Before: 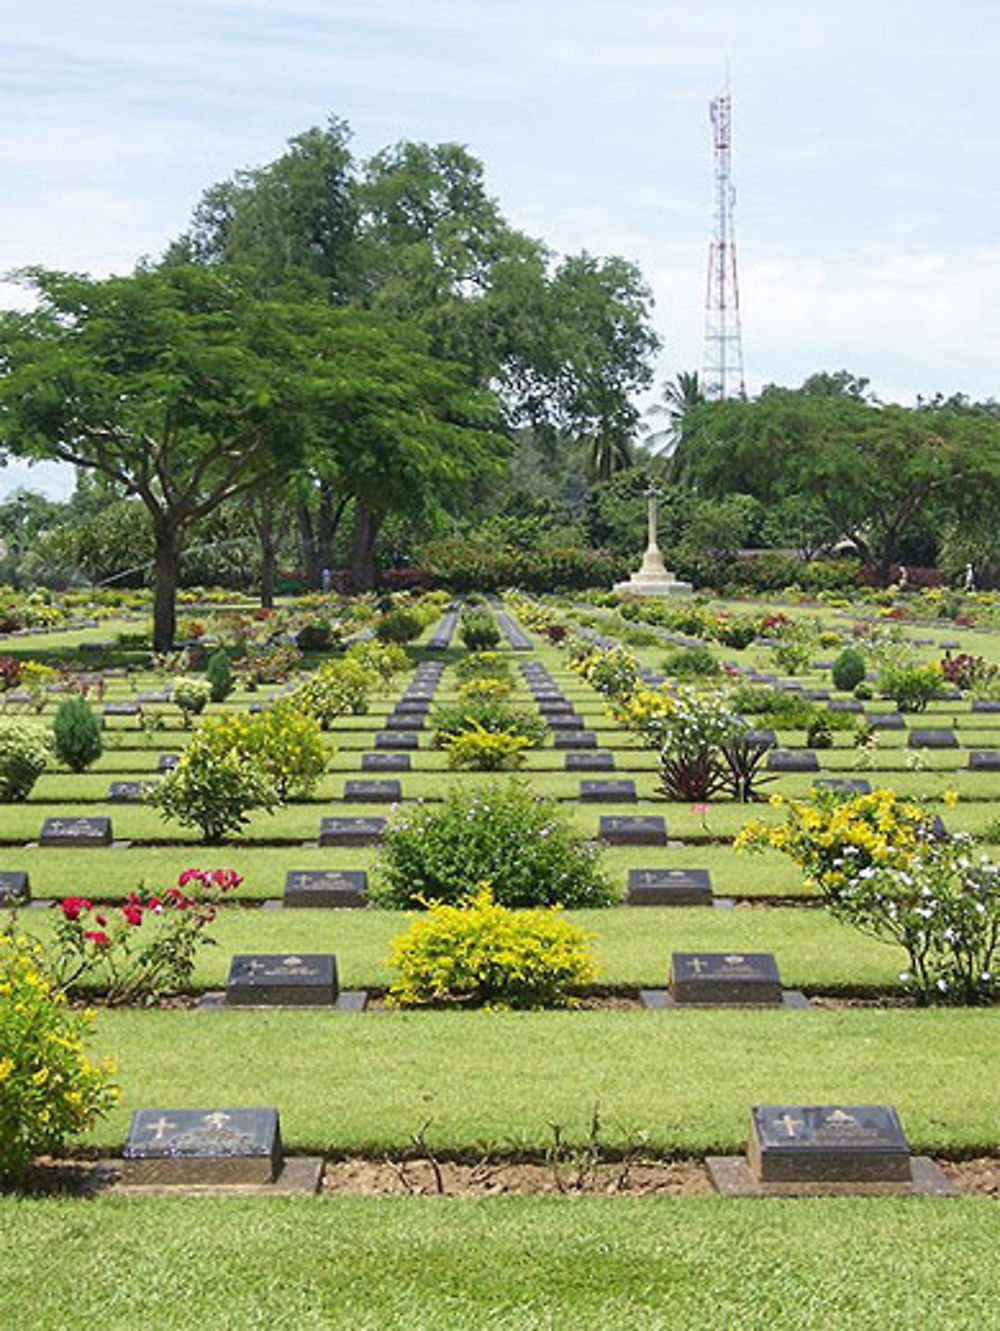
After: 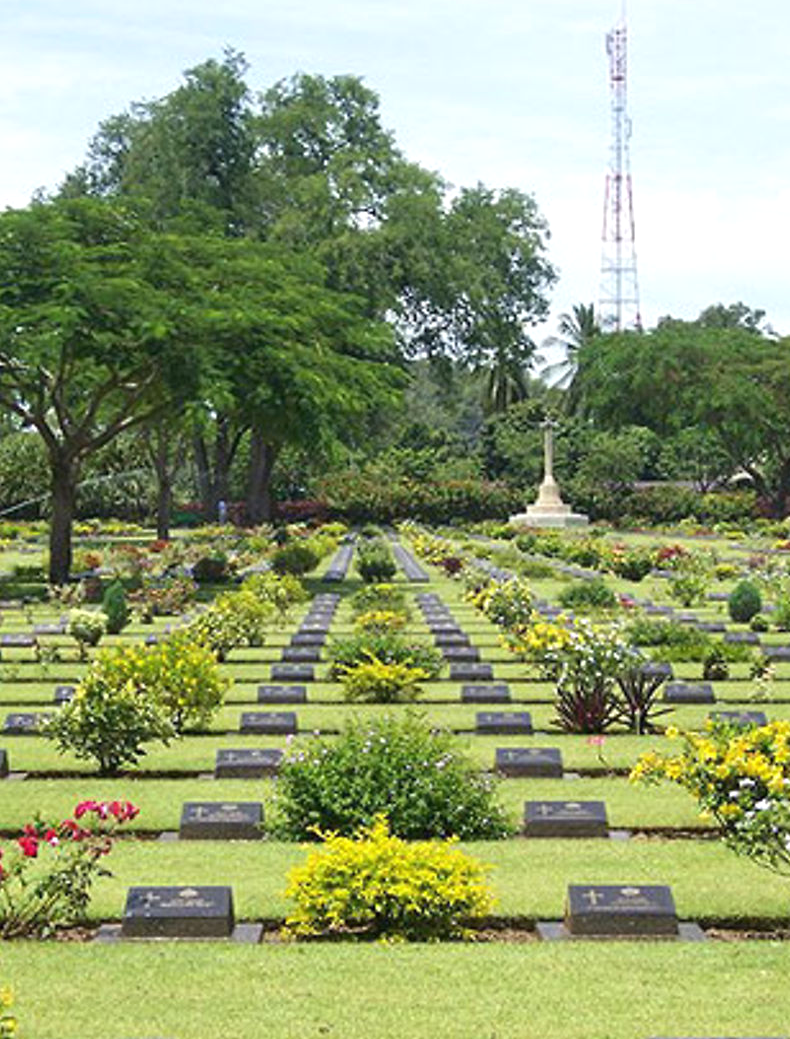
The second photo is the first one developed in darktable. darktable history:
exposure: exposure 0.204 EV, compensate highlight preservation false
crop and rotate: left 10.468%, top 5.116%, right 10.499%, bottom 16.76%
